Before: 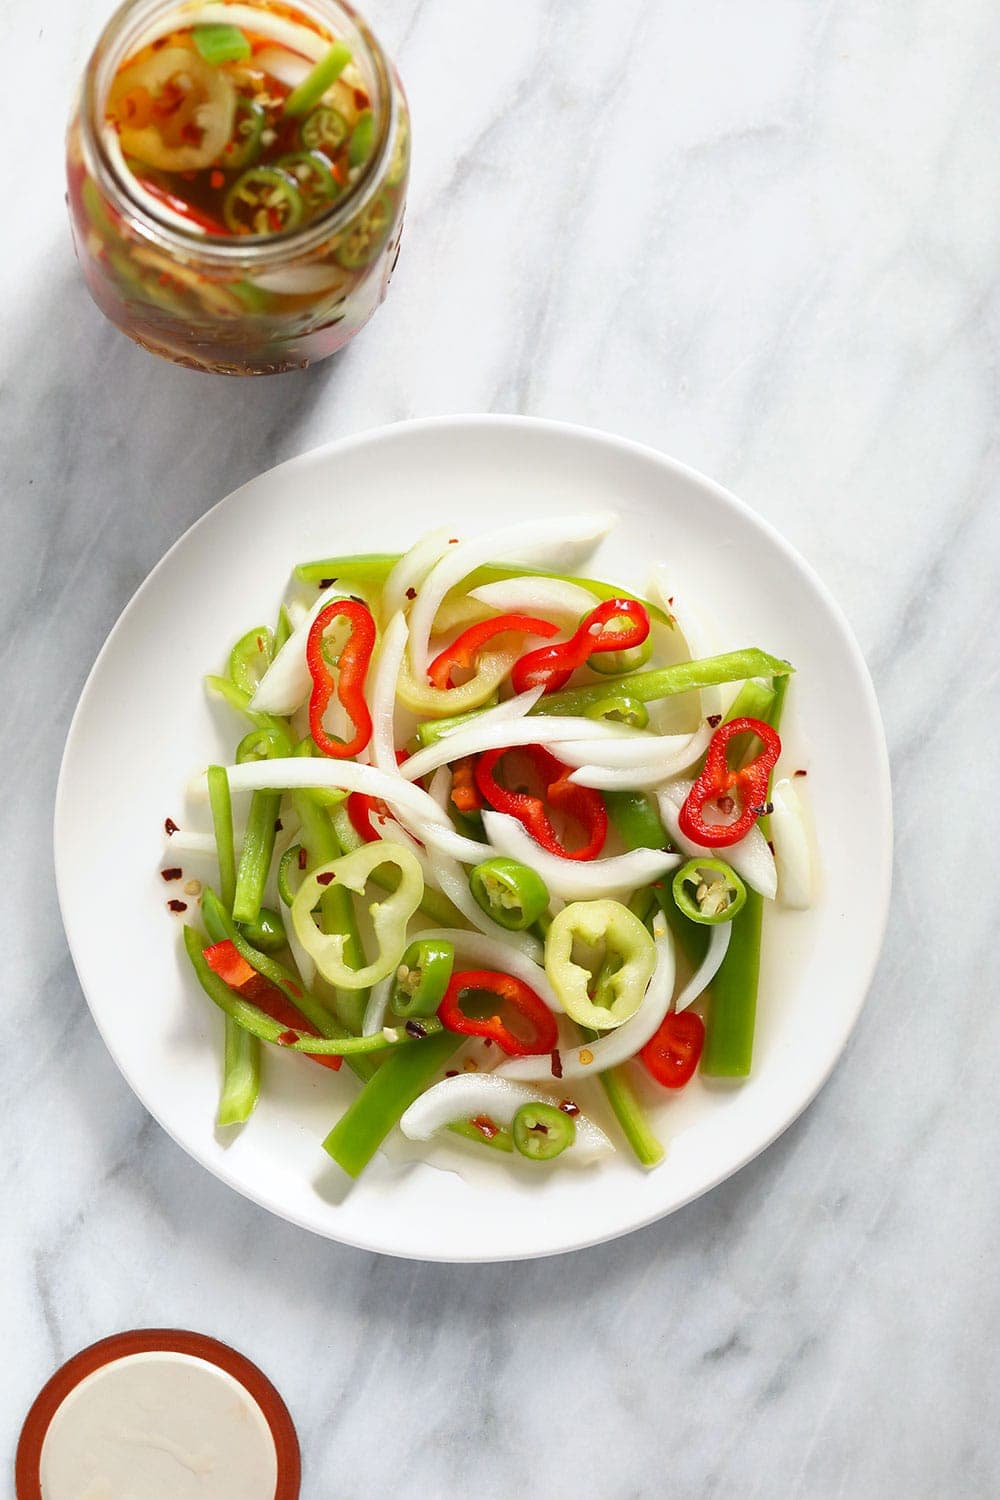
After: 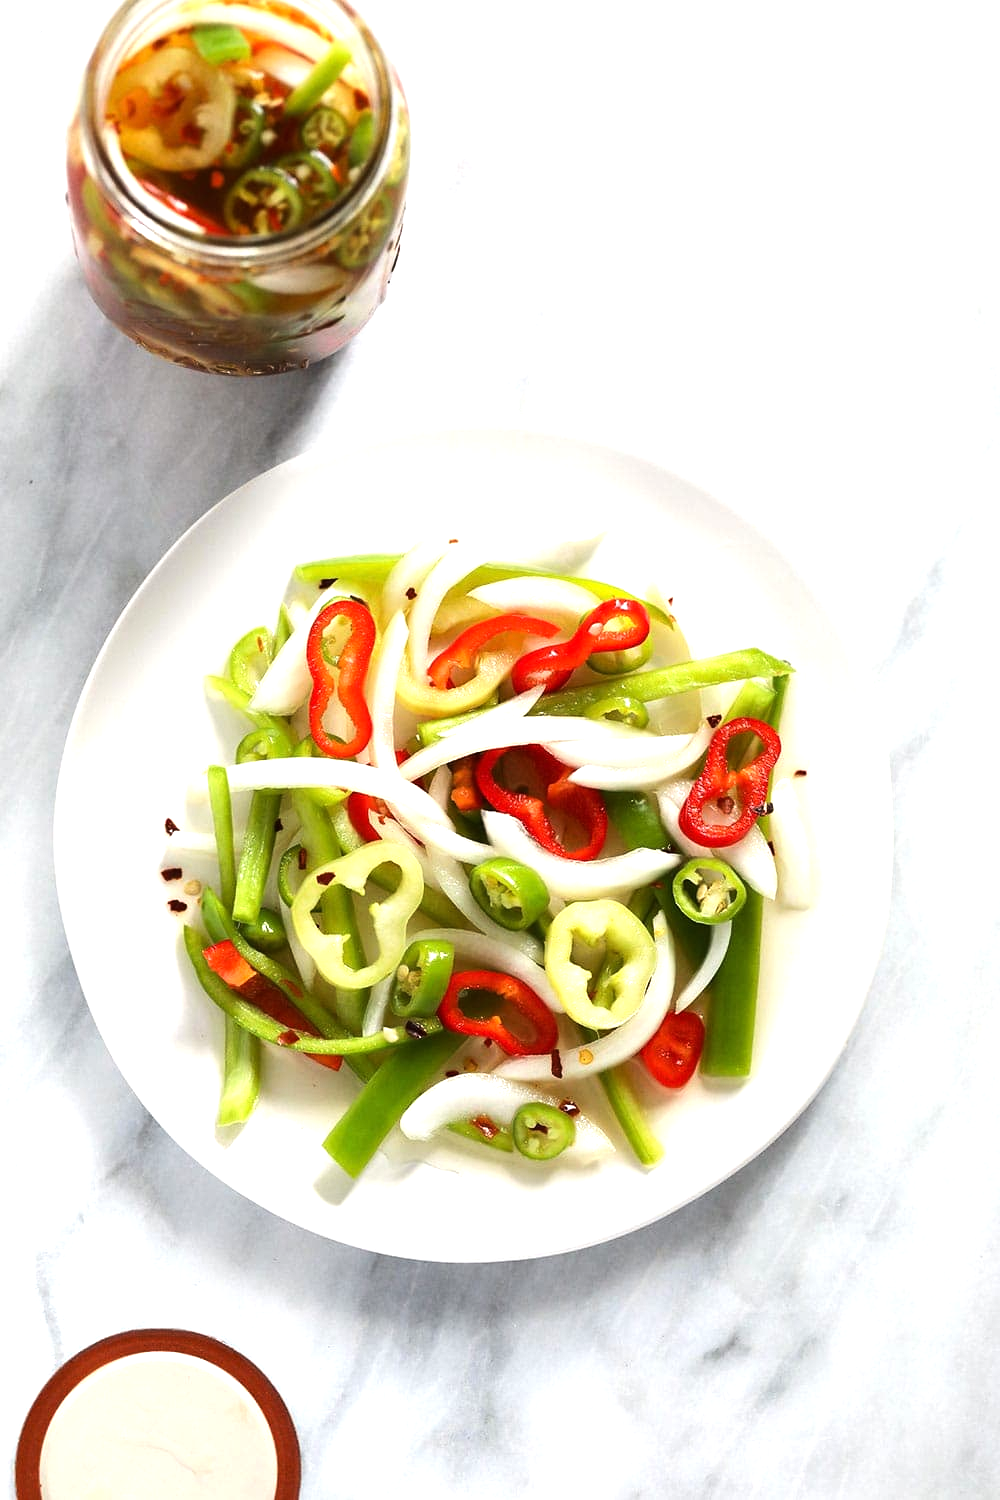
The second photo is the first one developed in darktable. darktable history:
tone equalizer: -8 EV -0.766 EV, -7 EV -0.698 EV, -6 EV -0.572 EV, -5 EV -0.412 EV, -3 EV 0.374 EV, -2 EV 0.6 EV, -1 EV 0.675 EV, +0 EV 0.77 EV, edges refinement/feathering 500, mask exposure compensation -1.57 EV, preserve details no
